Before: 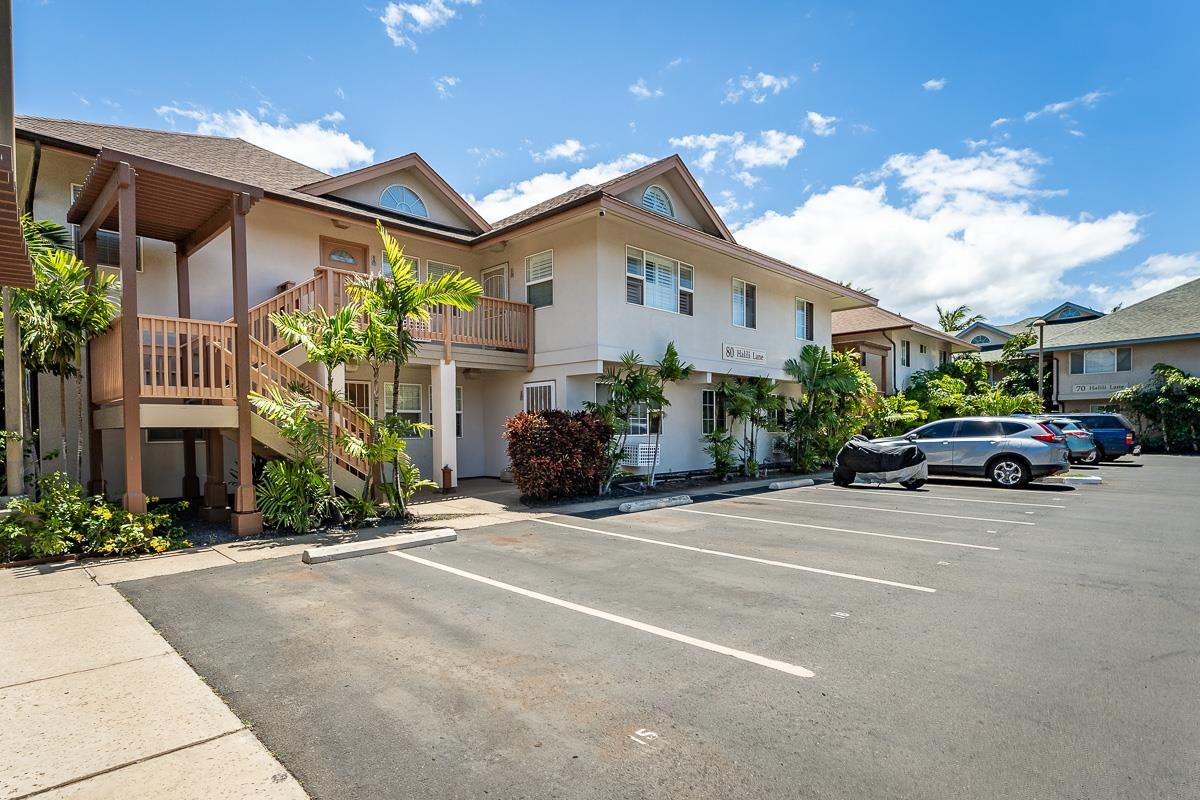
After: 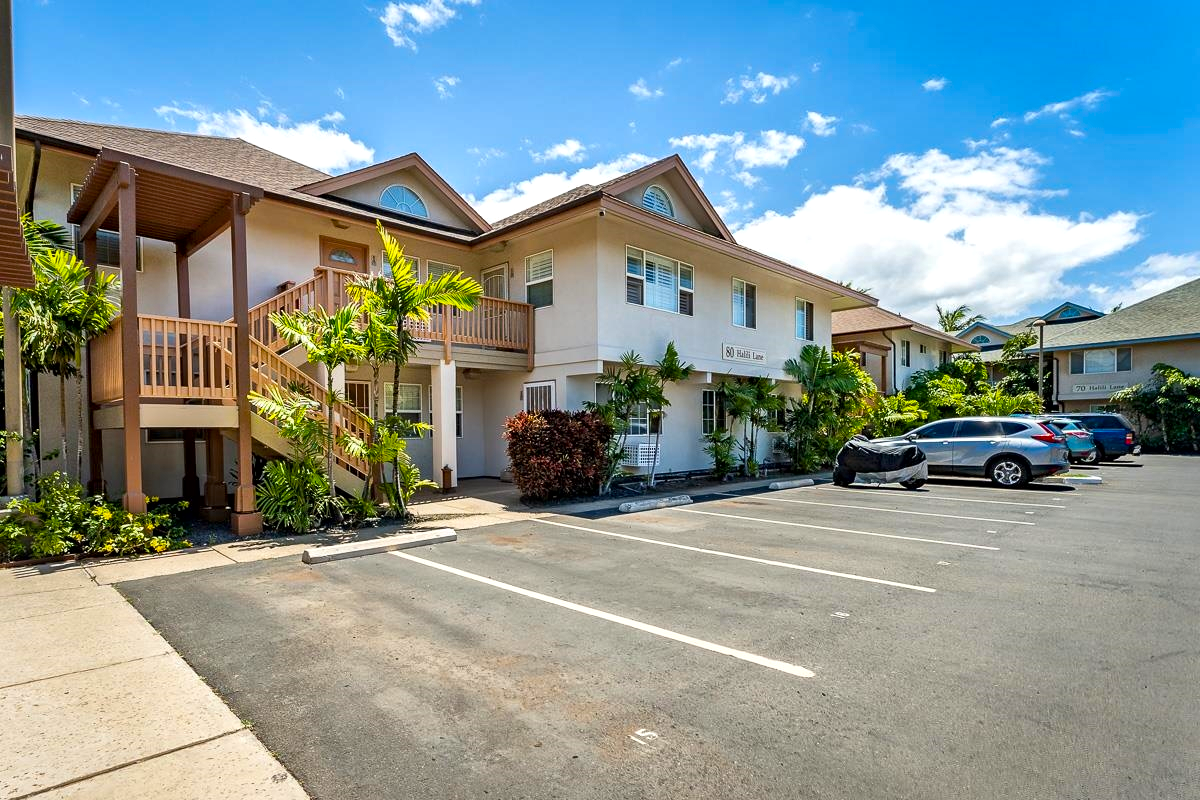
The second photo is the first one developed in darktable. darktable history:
color balance rgb: perceptual saturation grading › global saturation 25%, global vibrance 20%
local contrast: mode bilateral grid, contrast 20, coarseness 50, detail 148%, midtone range 0.2
